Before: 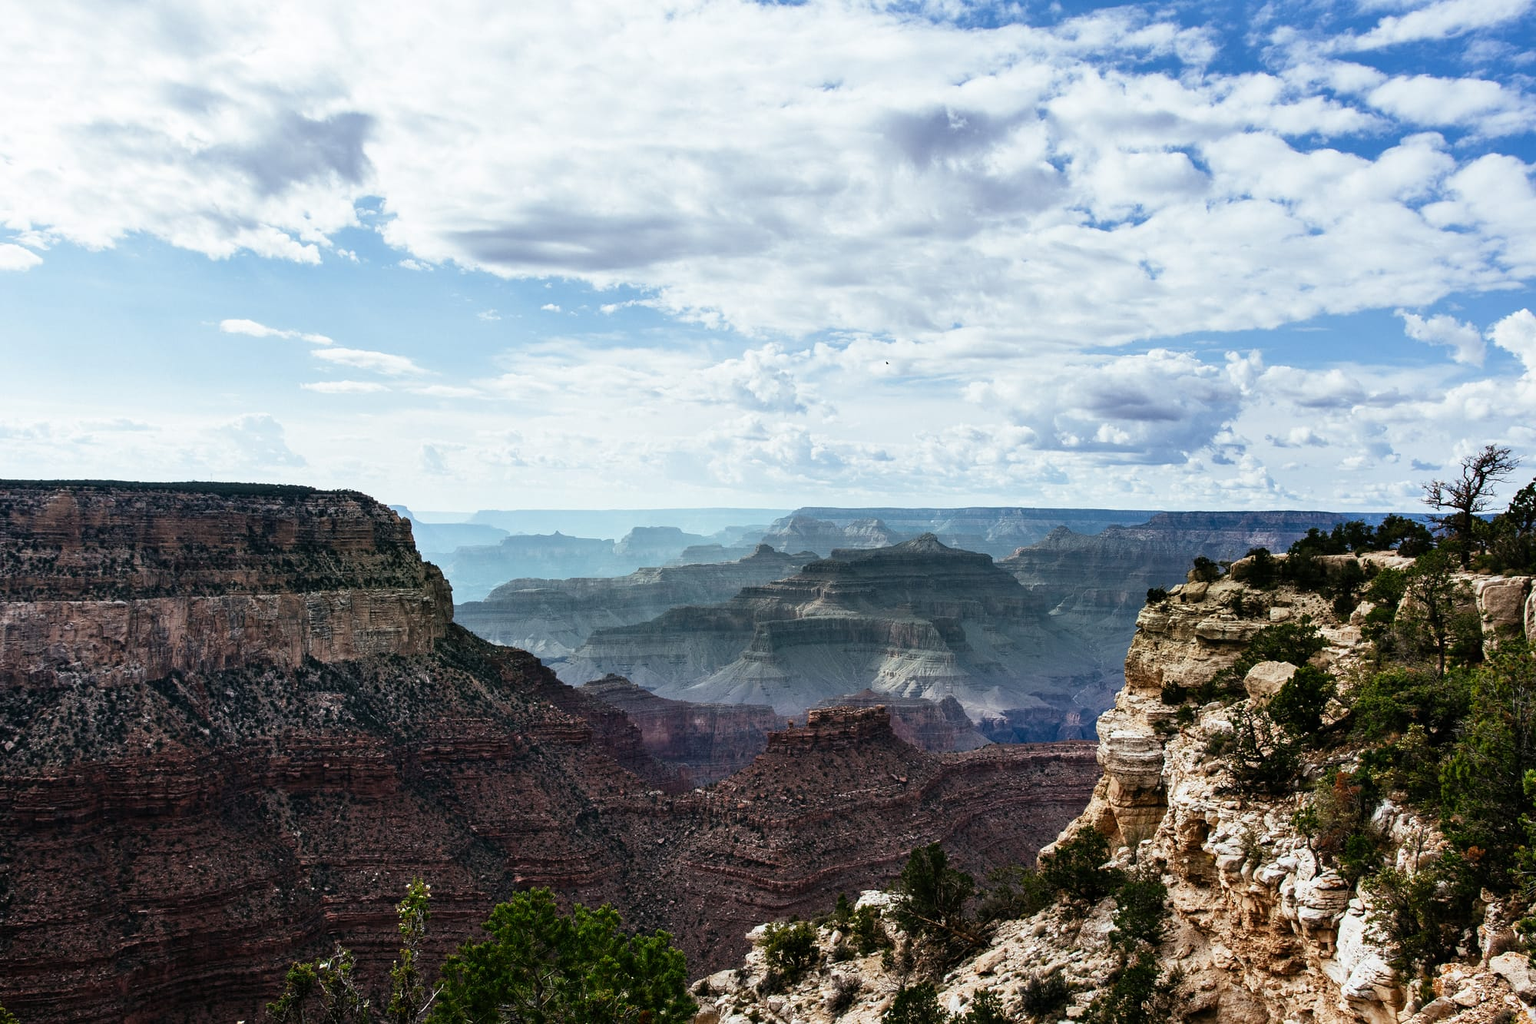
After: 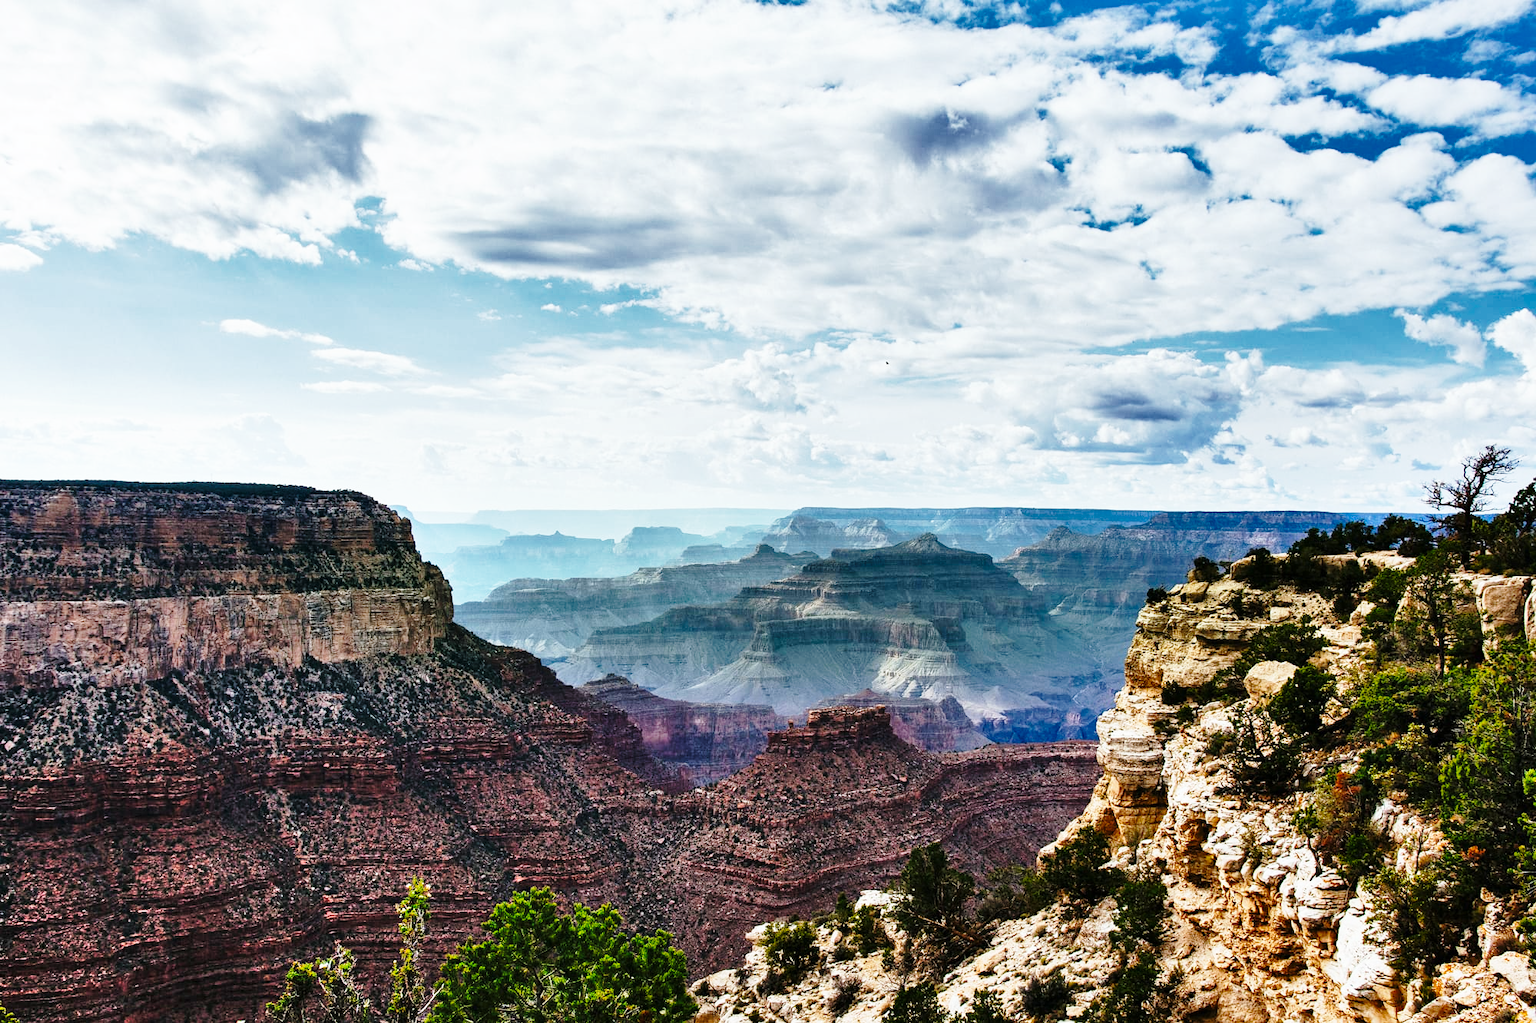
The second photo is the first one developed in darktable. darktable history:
shadows and highlights: shadows 60, highlights -60.23, soften with gaussian
base curve: curves: ch0 [(0, 0) (0.028, 0.03) (0.121, 0.232) (0.46, 0.748) (0.859, 0.968) (1, 1)], preserve colors none
color balance rgb: perceptual saturation grading › global saturation 25%, global vibrance 10%
